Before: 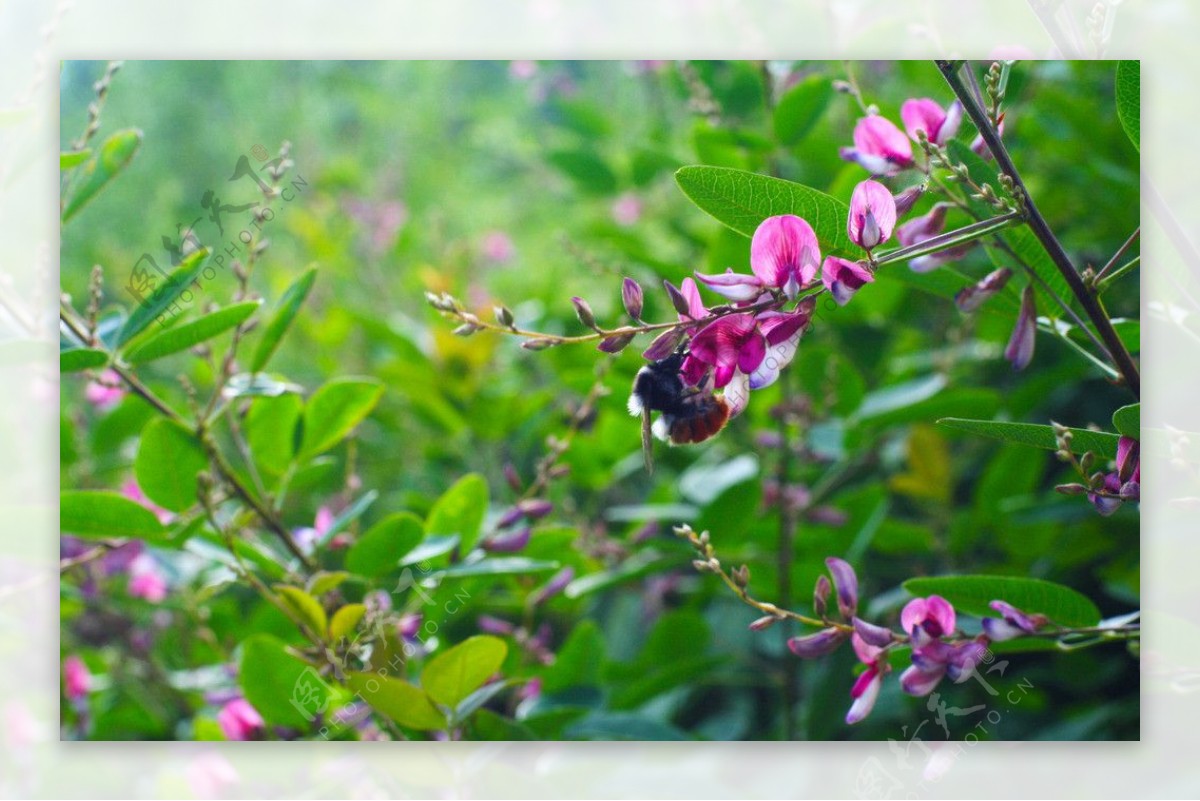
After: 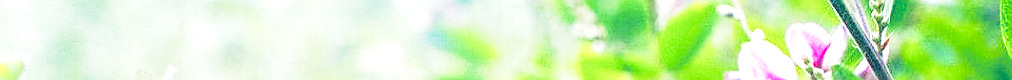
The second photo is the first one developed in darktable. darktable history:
crop and rotate: left 9.644%, top 9.491%, right 6.021%, bottom 80.509%
sharpen: radius 1.4, amount 1.25, threshold 0.7
local contrast: on, module defaults
split-toning: shadows › hue 183.6°, shadows › saturation 0.52, highlights › hue 0°, highlights › saturation 0
base curve: curves: ch0 [(0, 0) (0.028, 0.03) (0.121, 0.232) (0.46, 0.748) (0.859, 0.968) (1, 1)], preserve colors none
exposure: black level correction 0, exposure 1.2 EV, compensate exposure bias true, compensate highlight preservation false
